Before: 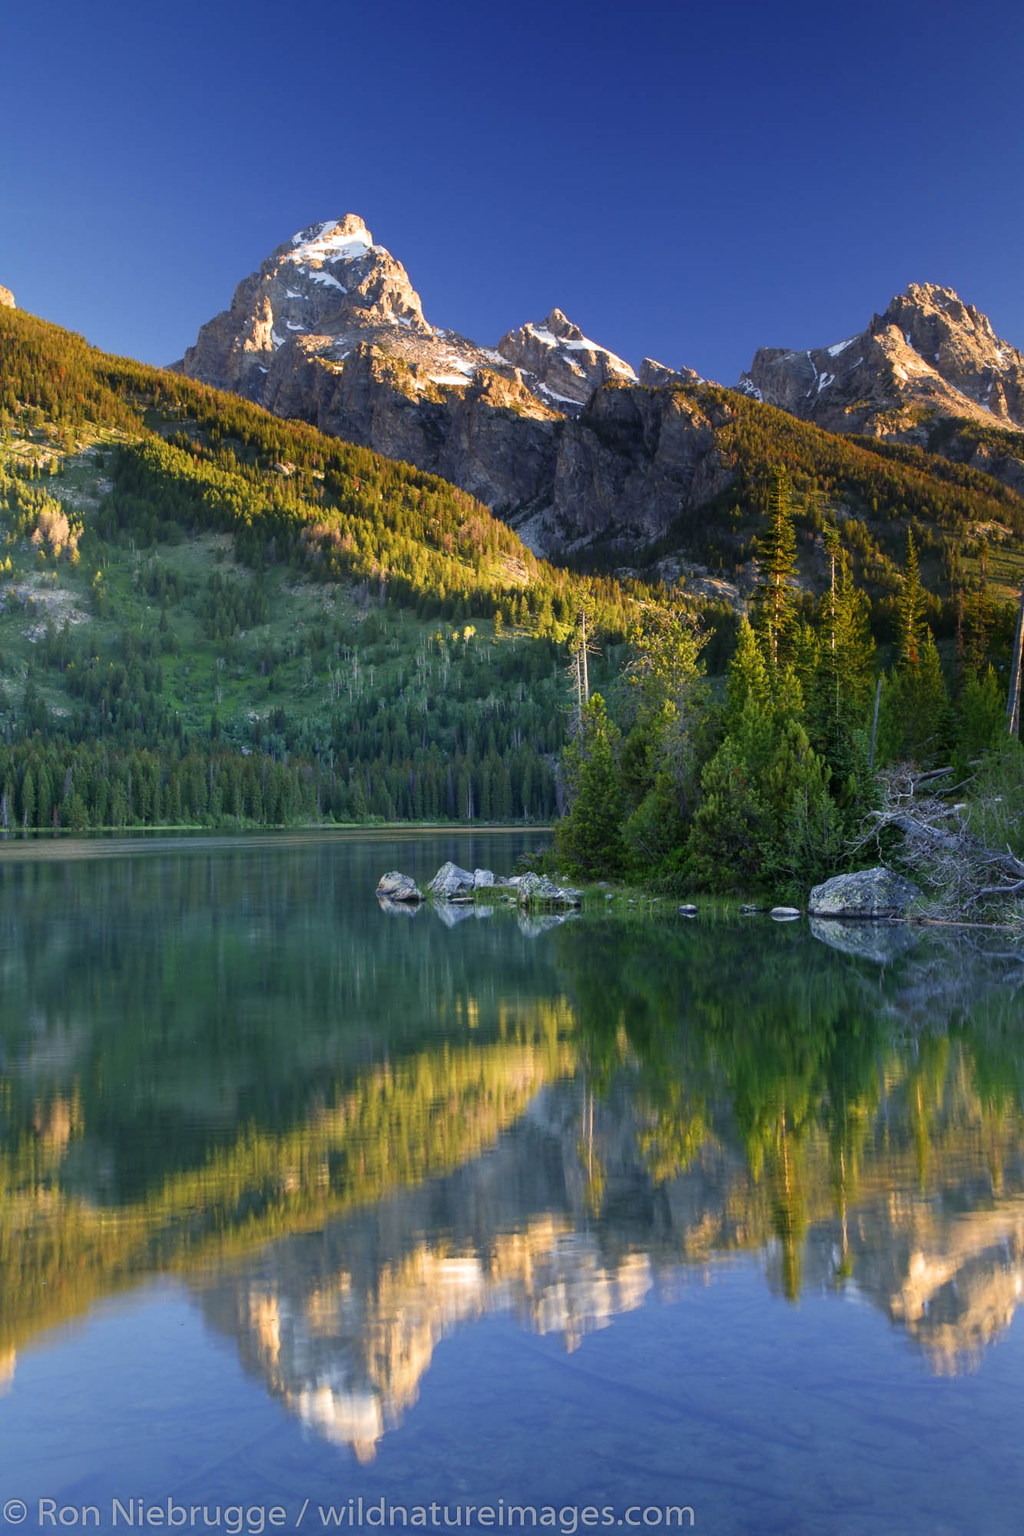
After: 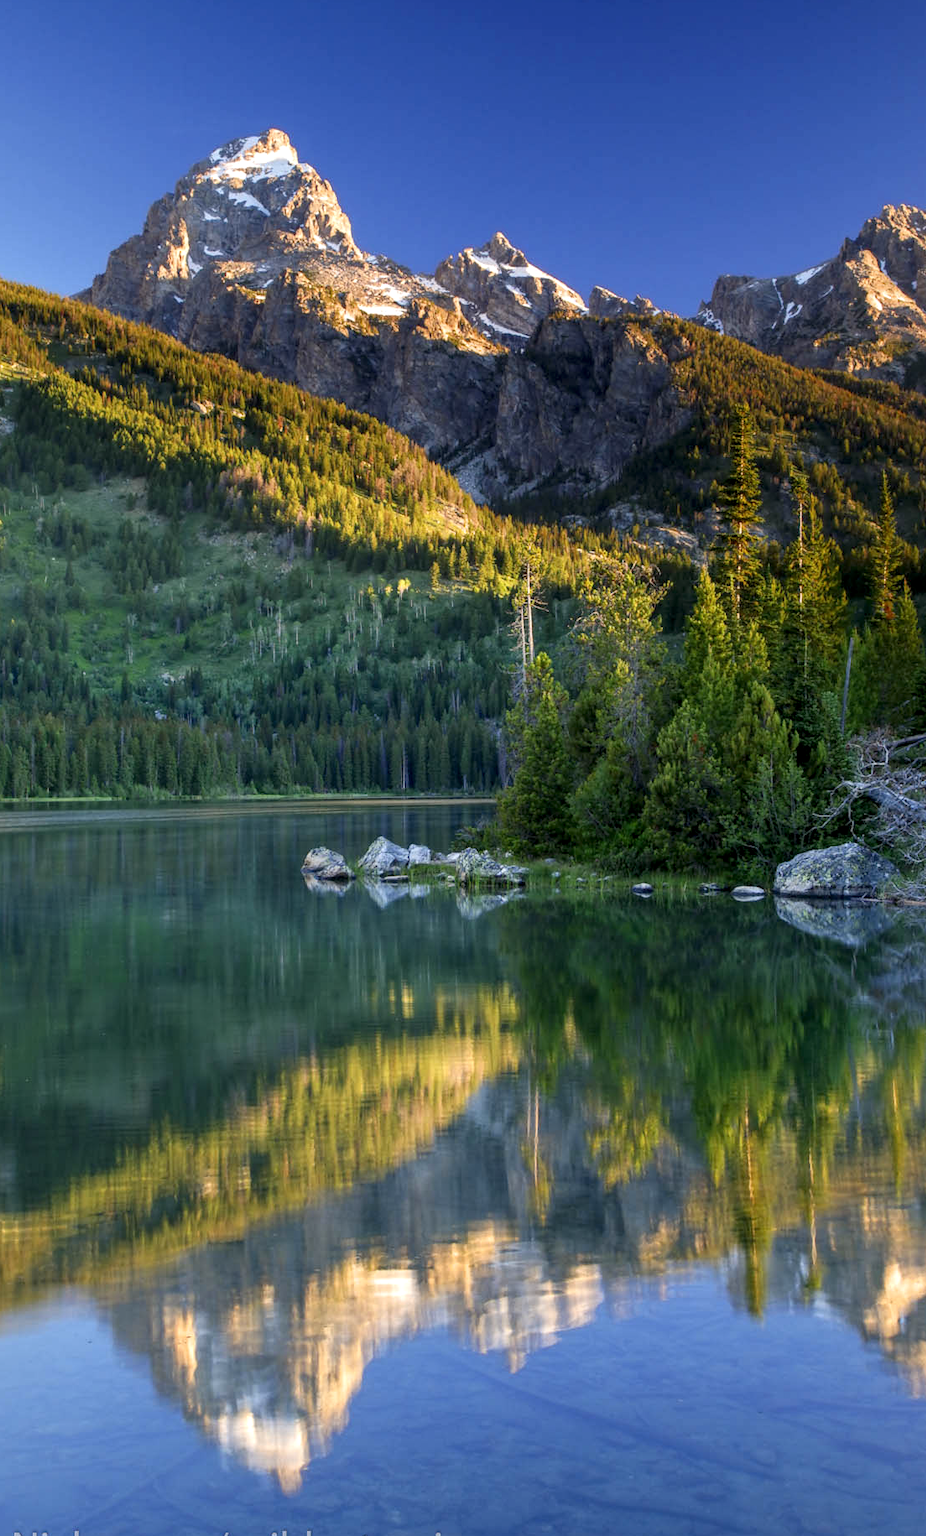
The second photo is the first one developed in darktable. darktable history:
exposure: black level correction 0.002, compensate highlight preservation false
local contrast: on, module defaults
crop: left 9.807%, top 6.259%, right 7.334%, bottom 2.177%
color zones: curves: ch0 [(0.068, 0.464) (0.25, 0.5) (0.48, 0.508) (0.75, 0.536) (0.886, 0.476) (0.967, 0.456)]; ch1 [(0.066, 0.456) (0.25, 0.5) (0.616, 0.508) (0.746, 0.56) (0.934, 0.444)]
